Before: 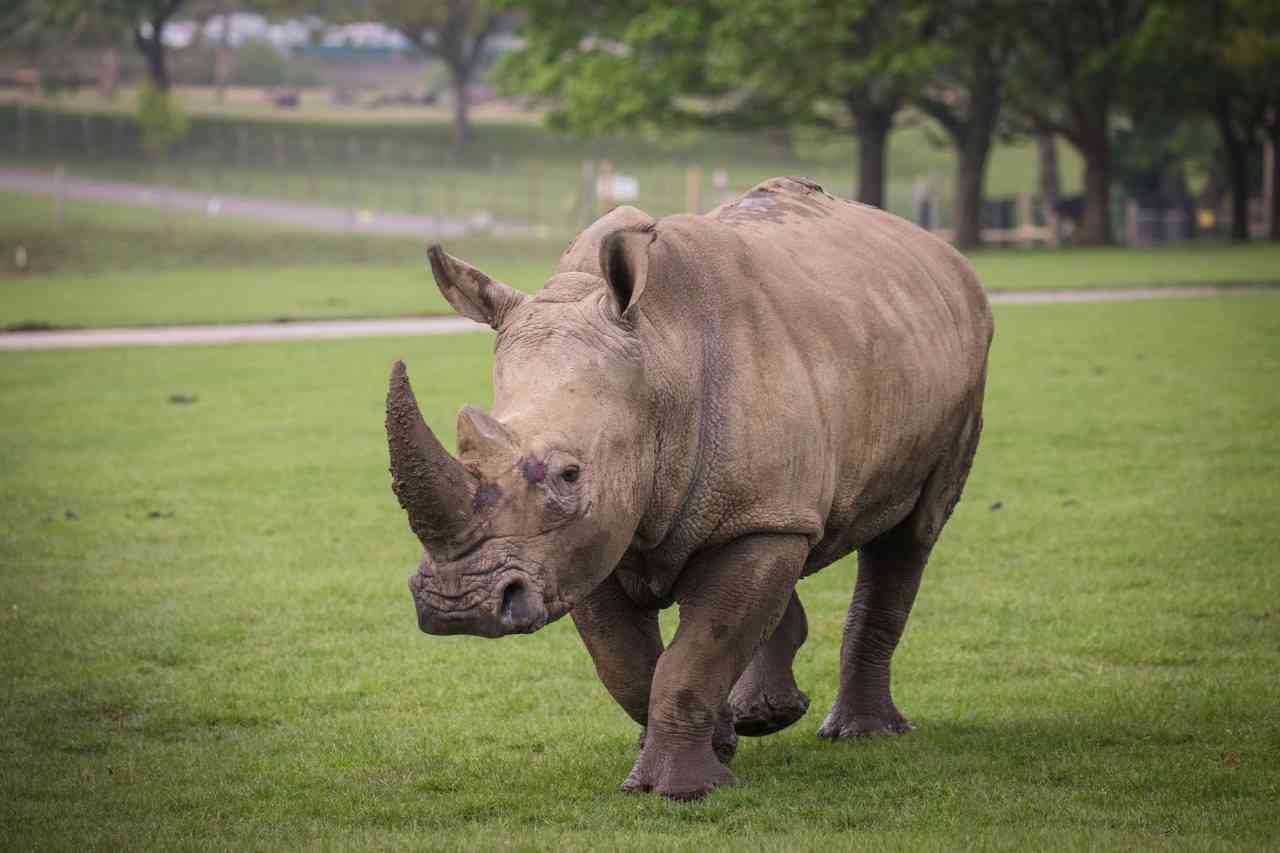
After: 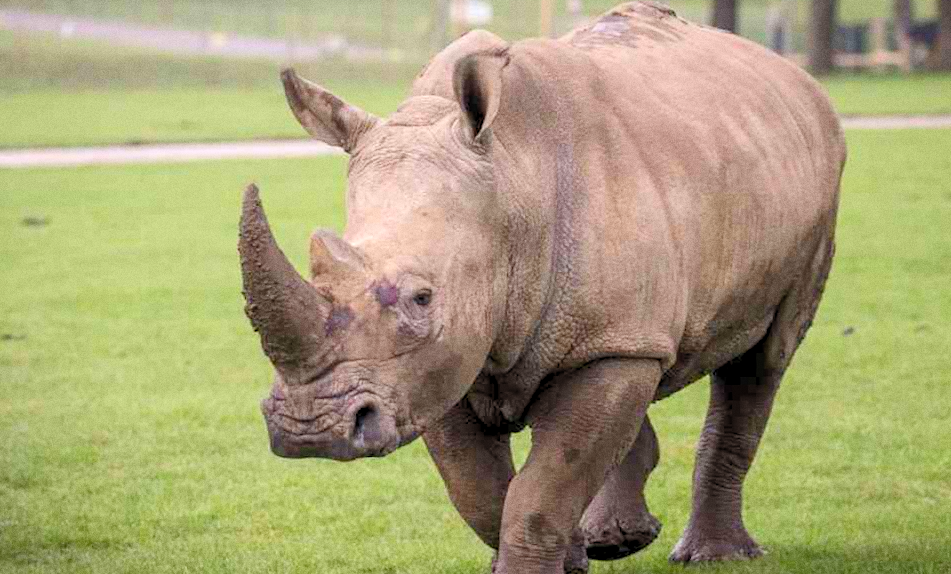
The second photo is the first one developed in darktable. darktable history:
grain: coarseness 0.09 ISO
crop and rotate: angle -3.37°, left 9.79%, top 20.73%, right 12.42%, bottom 11.82%
rotate and perspective: rotation -3.18°, automatic cropping off
levels: black 3.83%, white 90.64%, levels [0.044, 0.416, 0.908]
